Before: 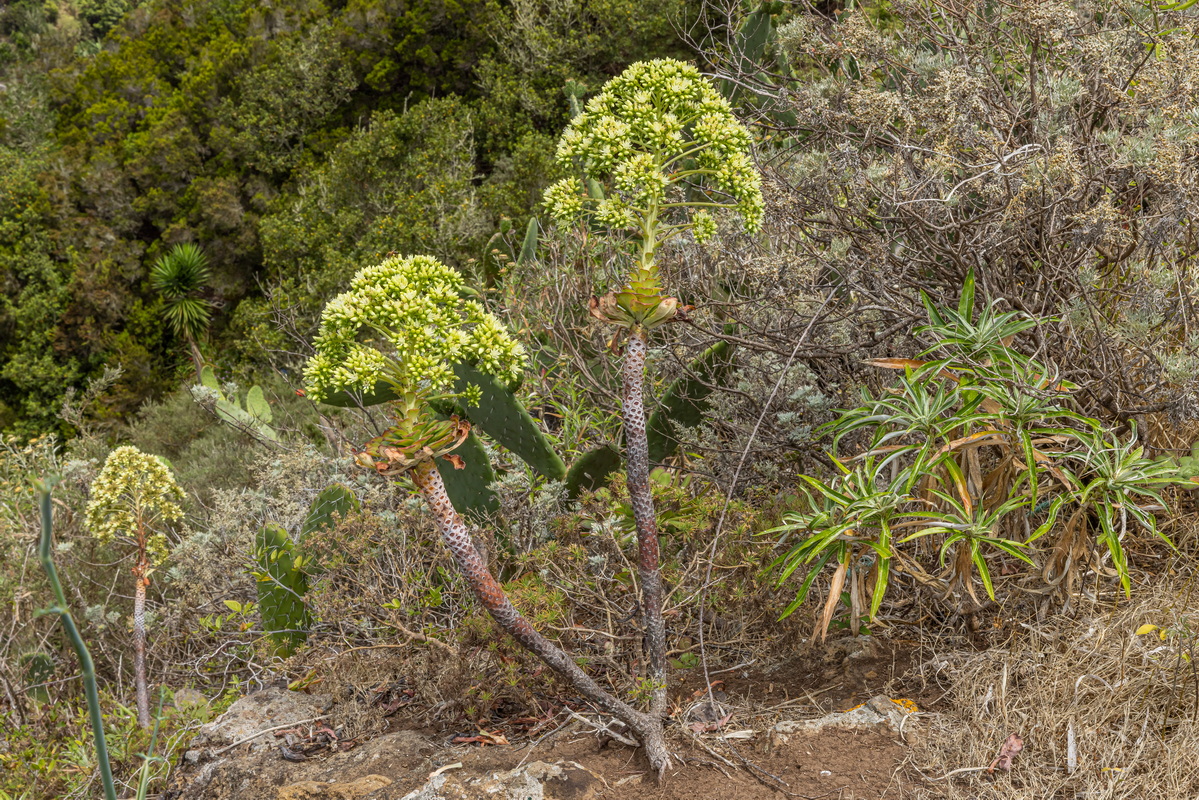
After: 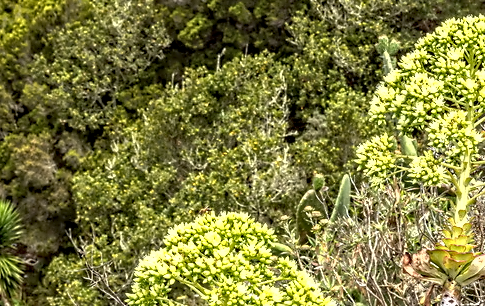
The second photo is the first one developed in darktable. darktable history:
crop: left 15.632%, top 5.431%, right 43.883%, bottom 56.317%
shadows and highlights: highlights color adjustment 0.548%
exposure: black level correction 0, exposure 0.691 EV, compensate highlight preservation false
tone equalizer: -8 EV -0.423 EV, -7 EV -0.371 EV, -6 EV -0.338 EV, -5 EV -0.202 EV, -3 EV 0.223 EV, -2 EV 0.344 EV, -1 EV 0.372 EV, +0 EV 0.403 EV, edges refinement/feathering 500, mask exposure compensation -1.57 EV, preserve details no
contrast equalizer: octaves 7, y [[0.5, 0.542, 0.583, 0.625, 0.667, 0.708], [0.5 ×6], [0.5 ×6], [0, 0.033, 0.067, 0.1, 0.133, 0.167], [0, 0.05, 0.1, 0.15, 0.2, 0.25]]
